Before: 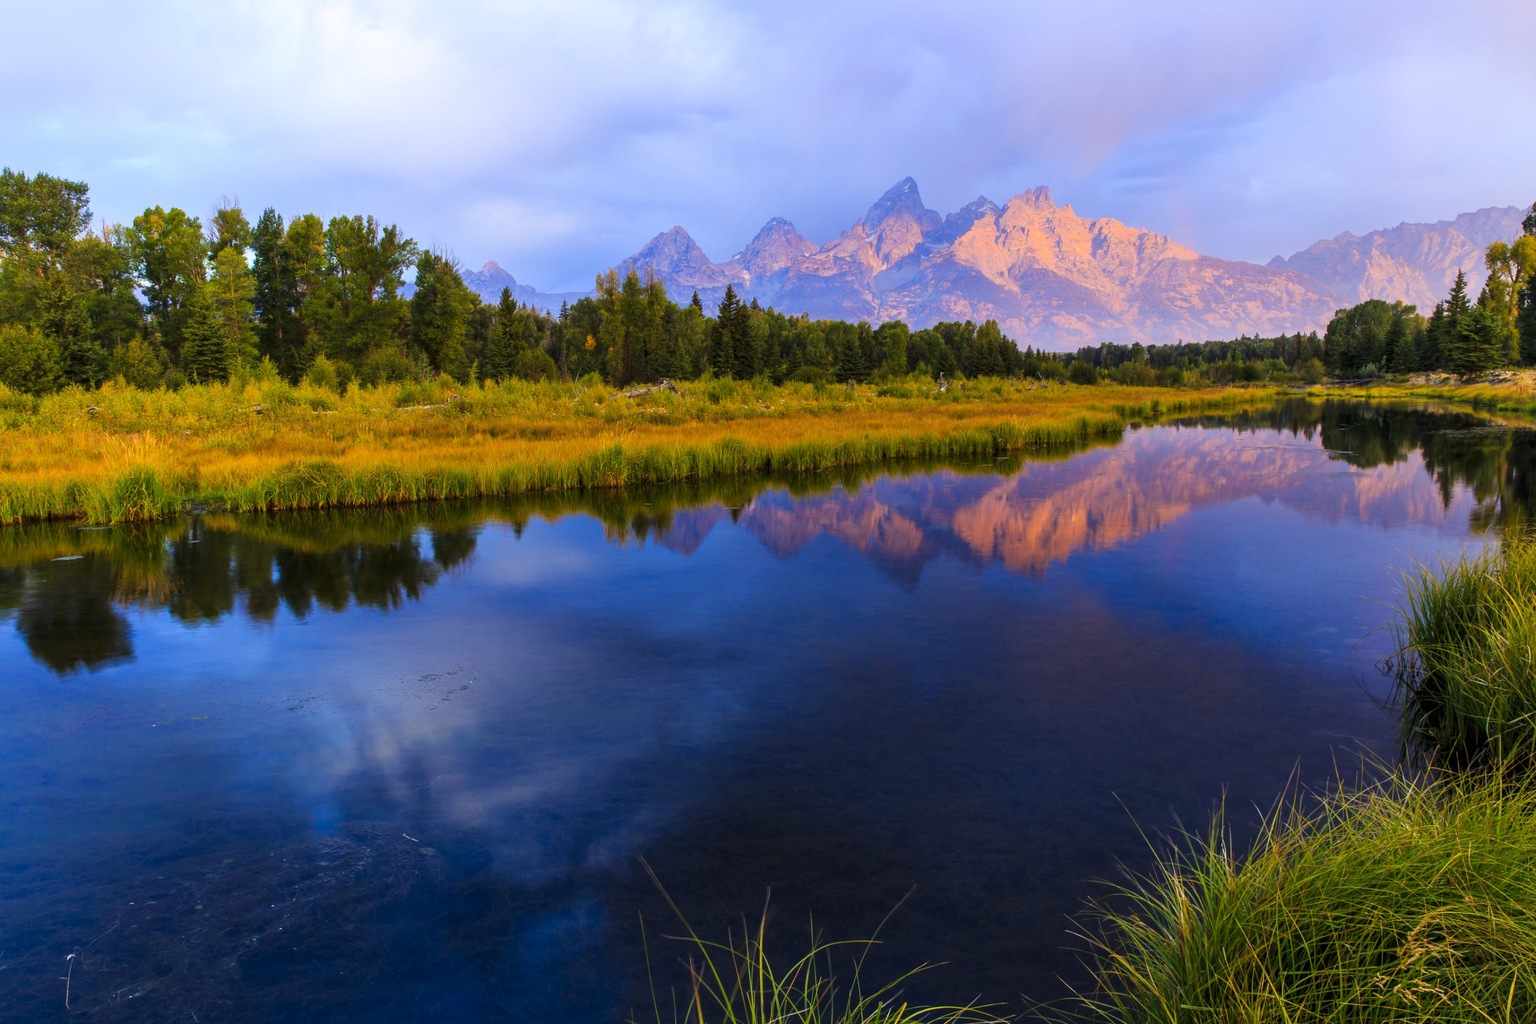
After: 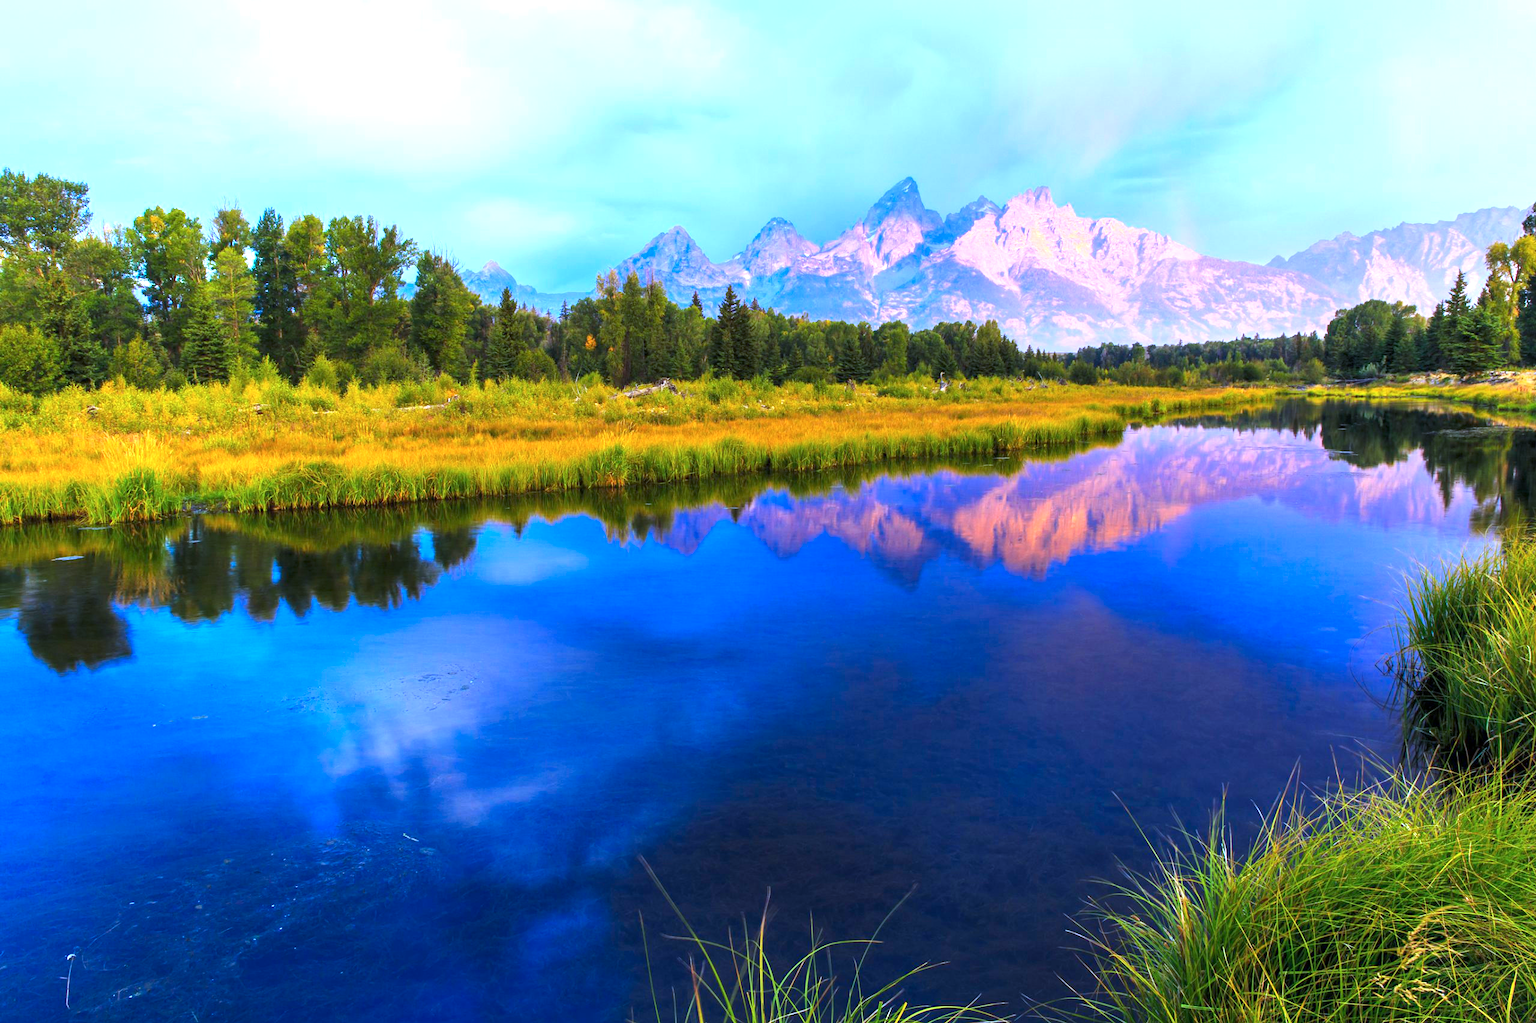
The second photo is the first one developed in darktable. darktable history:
contrast brightness saturation: saturation 0.182
exposure: exposure 1 EV, compensate exposure bias true, compensate highlight preservation false
color calibration: gray › normalize channels true, illuminant custom, x 0.39, y 0.392, temperature 3852.6 K, gamut compression 0.012
